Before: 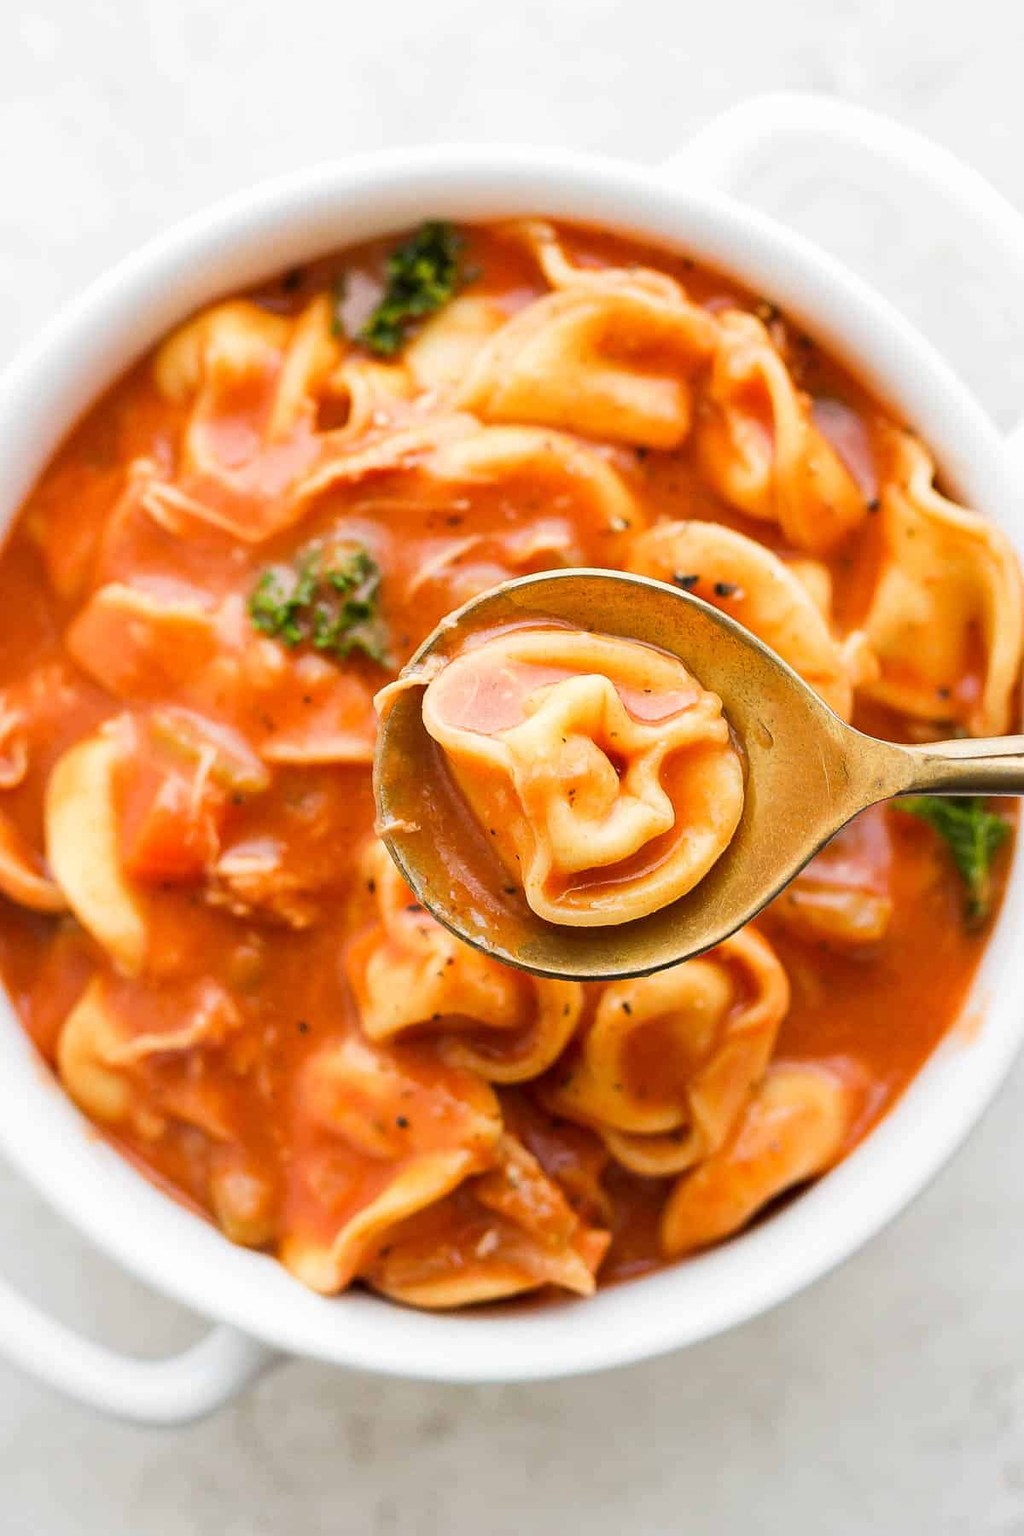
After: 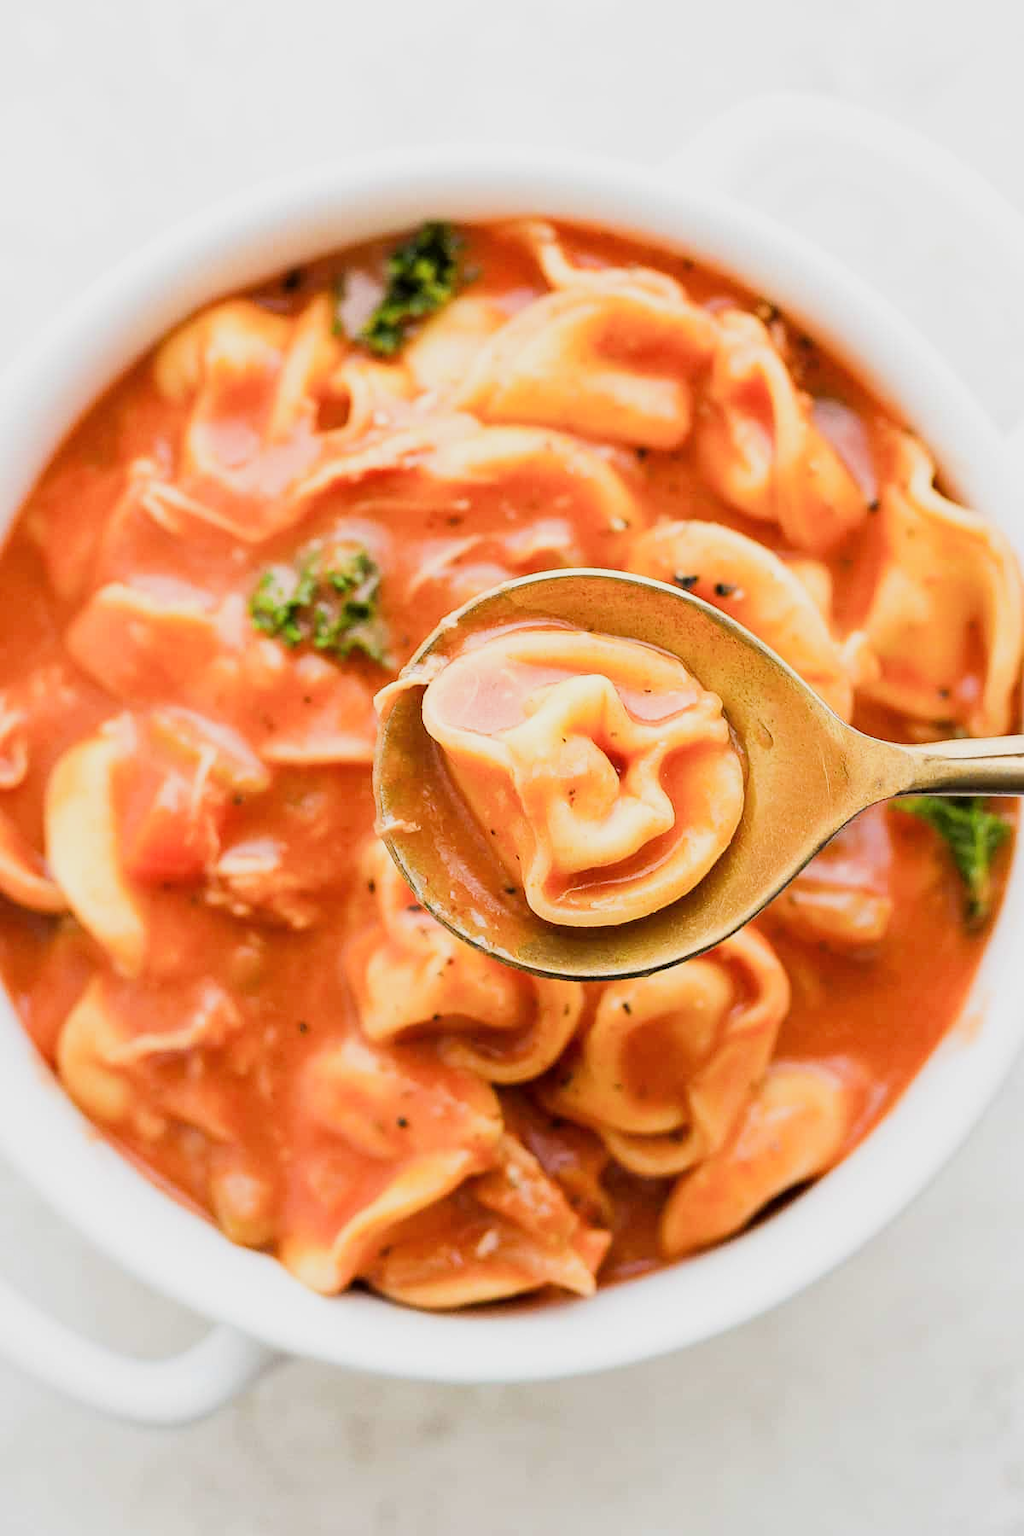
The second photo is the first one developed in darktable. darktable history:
filmic rgb: black relative exposure -7.65 EV, white relative exposure 4.56 EV, hardness 3.61, contrast 1.06
exposure: black level correction 0.001, exposure 0.499 EV, compensate exposure bias true, compensate highlight preservation false
contrast brightness saturation: saturation -0.031
levels: black 0.037%, levels [0, 0.492, 0.984]
tone equalizer: mask exposure compensation -0.503 EV
